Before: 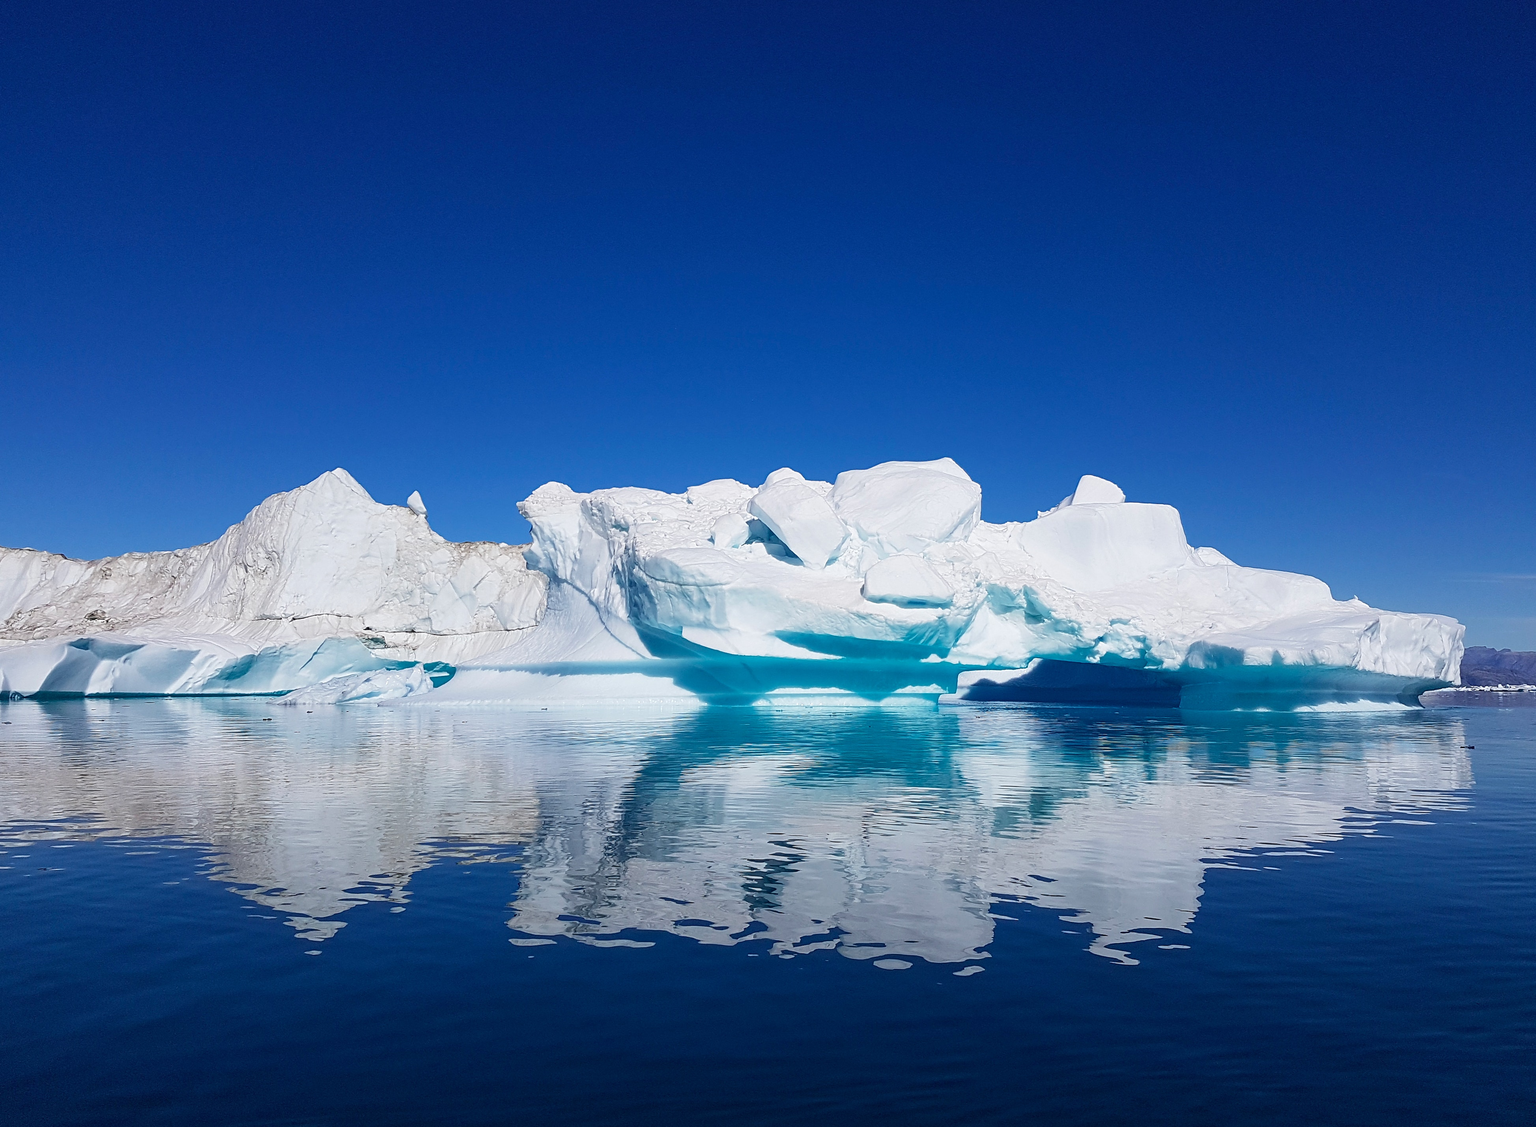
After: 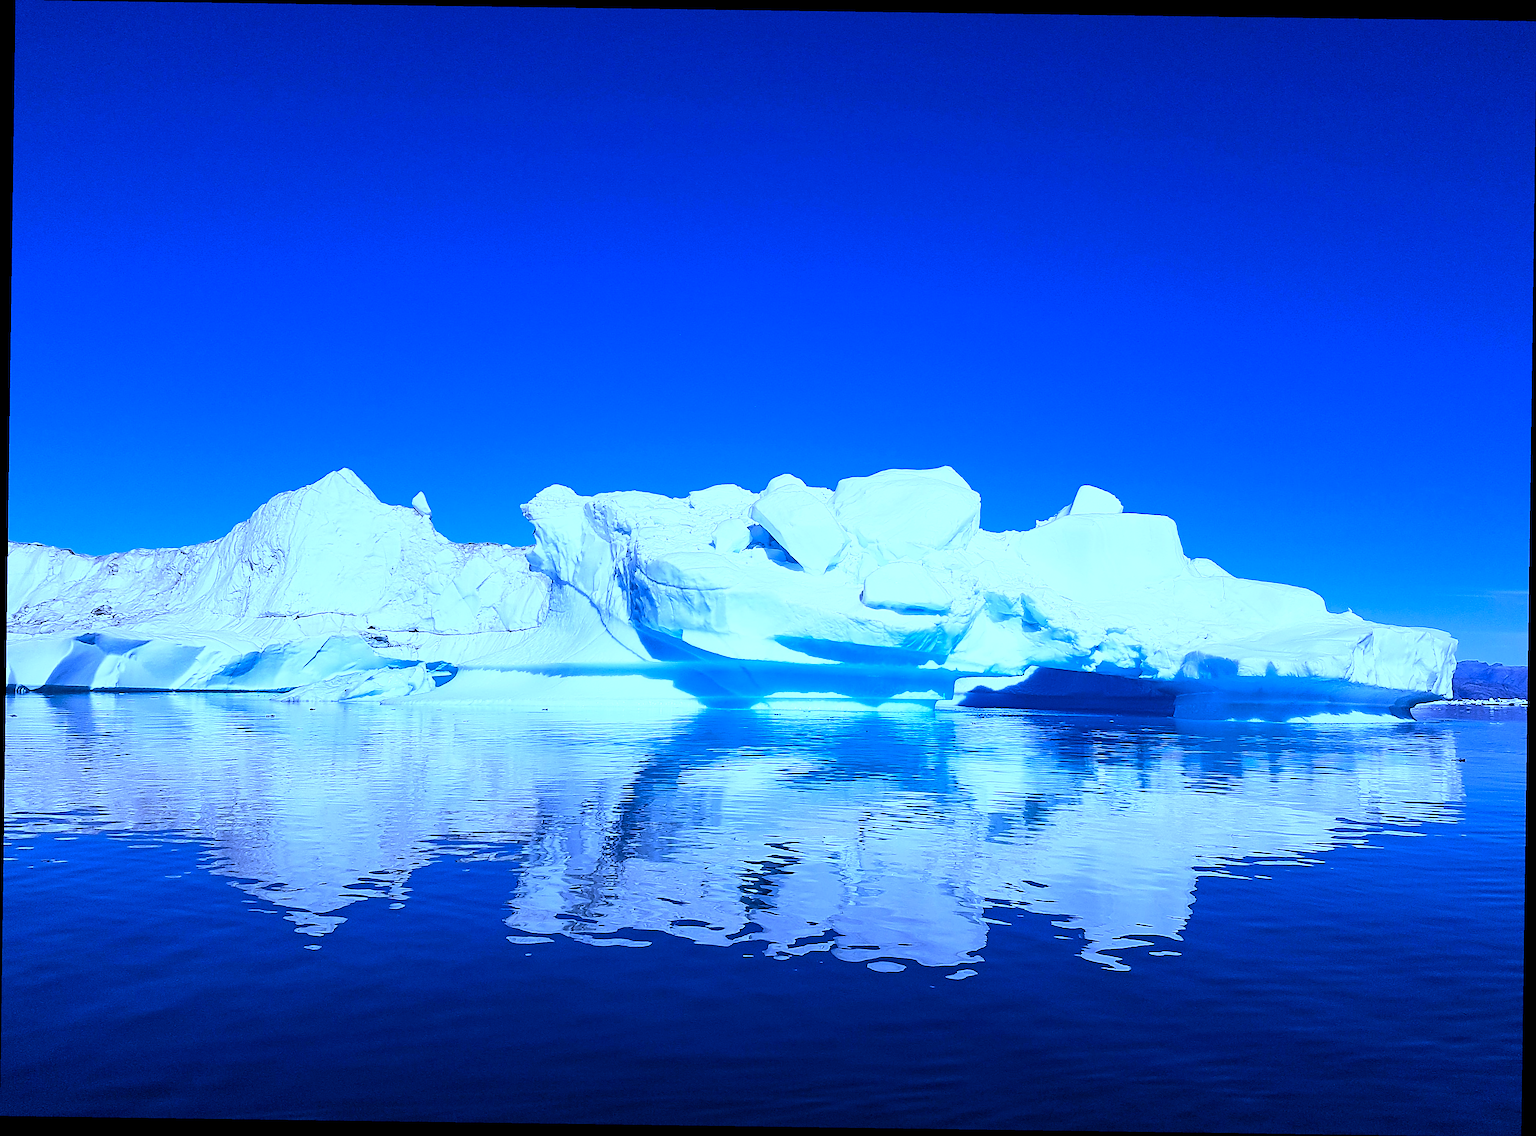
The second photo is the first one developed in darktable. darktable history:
white balance: red 0.766, blue 1.537
rgb curve: curves: ch0 [(0, 0) (0.078, 0.051) (0.929, 0.956) (1, 1)], compensate middle gray true
tone equalizer: -8 EV -0.417 EV, -7 EV -0.389 EV, -6 EV -0.333 EV, -5 EV -0.222 EV, -3 EV 0.222 EV, -2 EV 0.333 EV, -1 EV 0.389 EV, +0 EV 0.417 EV, edges refinement/feathering 500, mask exposure compensation -1.57 EV, preserve details no
sharpen: on, module defaults
color zones: curves: ch1 [(0.309, 0.524) (0.41, 0.329) (0.508, 0.509)]; ch2 [(0.25, 0.457) (0.75, 0.5)]
rotate and perspective: rotation 0.8°, automatic cropping off
